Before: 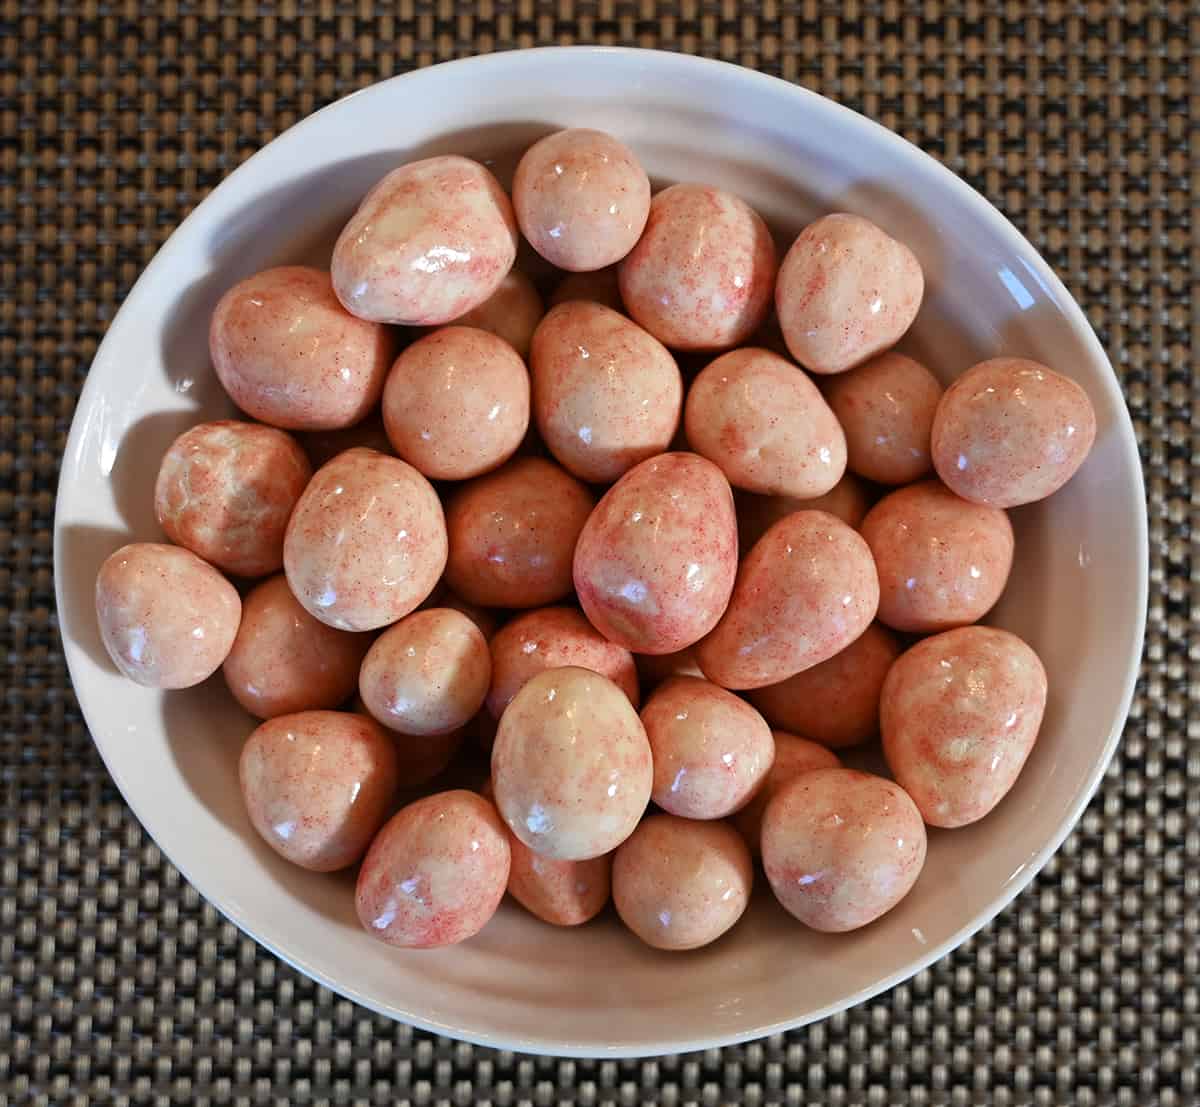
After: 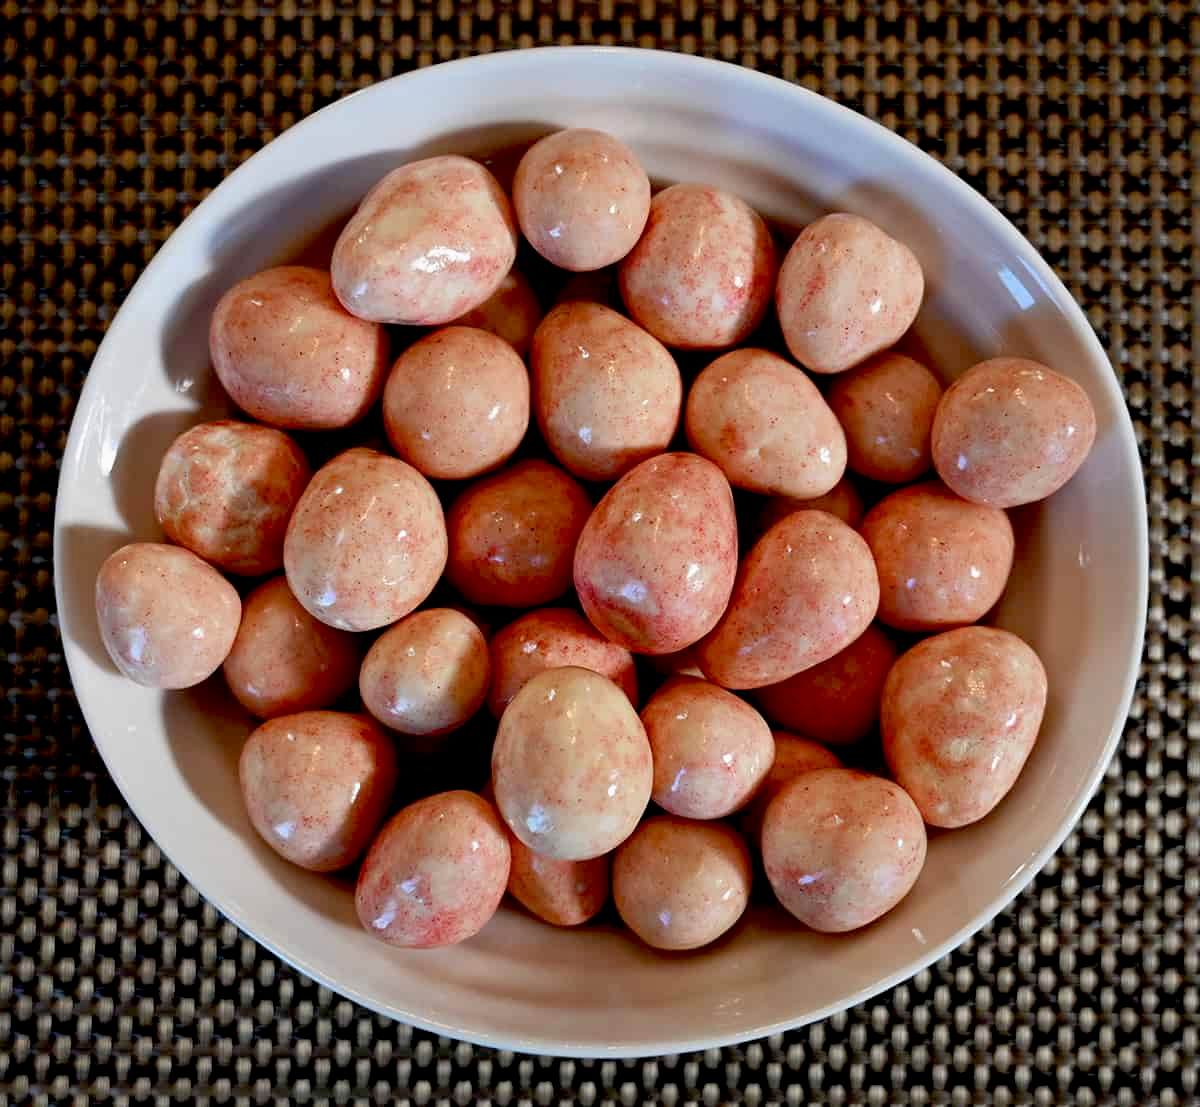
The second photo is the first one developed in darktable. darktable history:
exposure: black level correction 0.029, exposure -0.073 EV, compensate exposure bias true, compensate highlight preservation false
tone equalizer: on, module defaults
